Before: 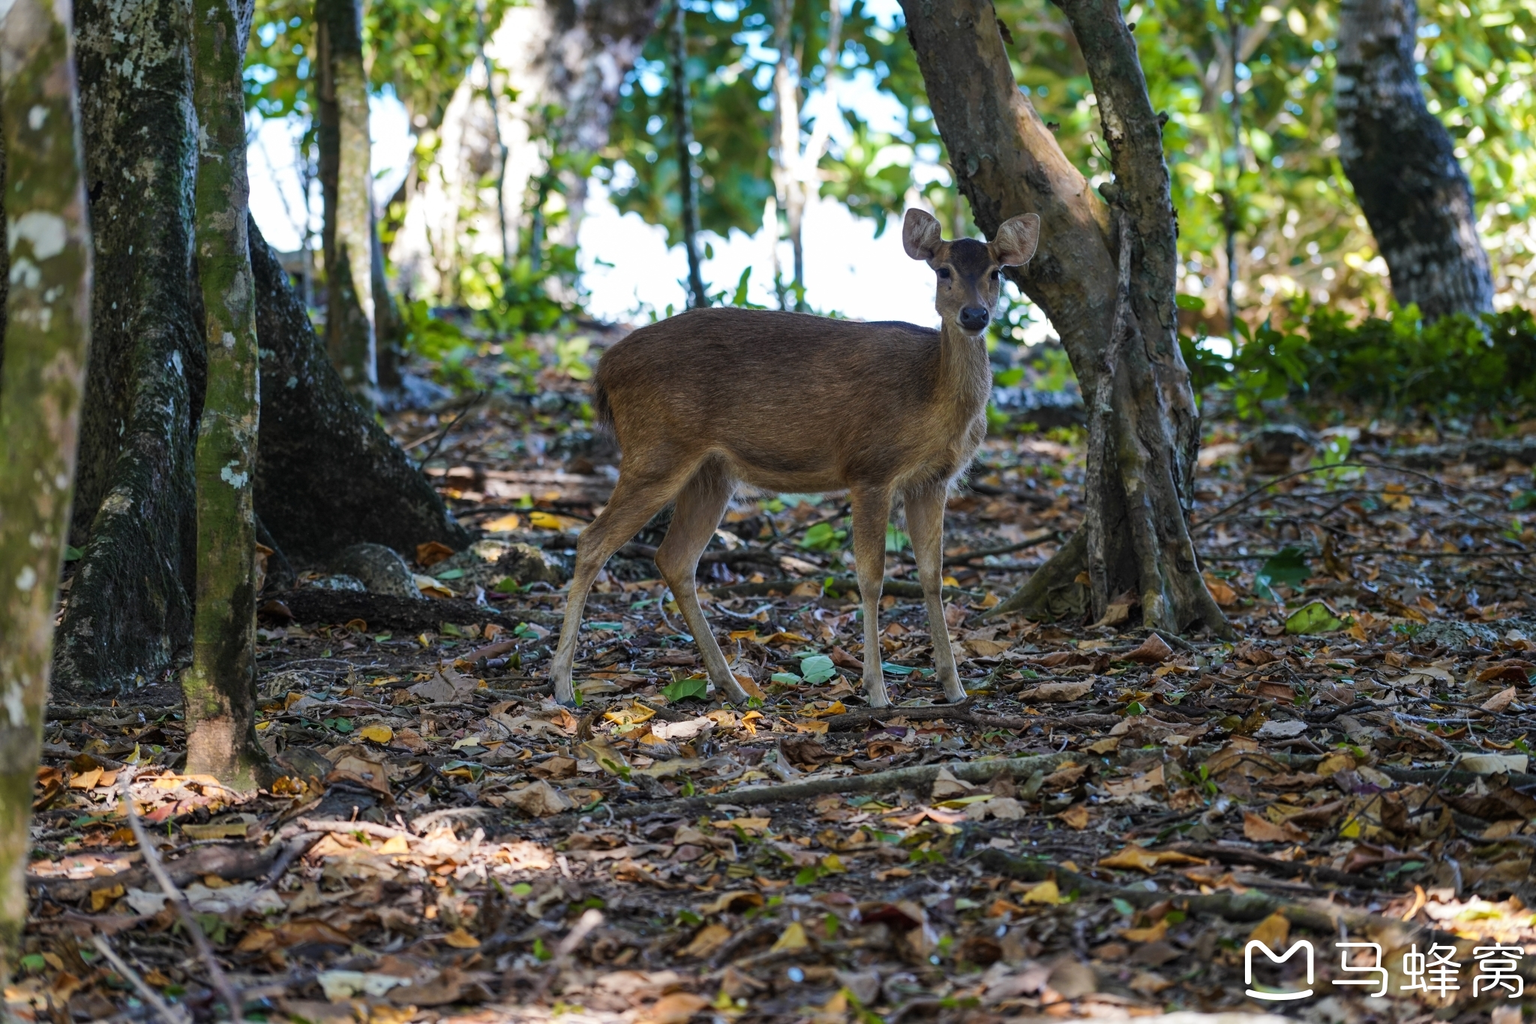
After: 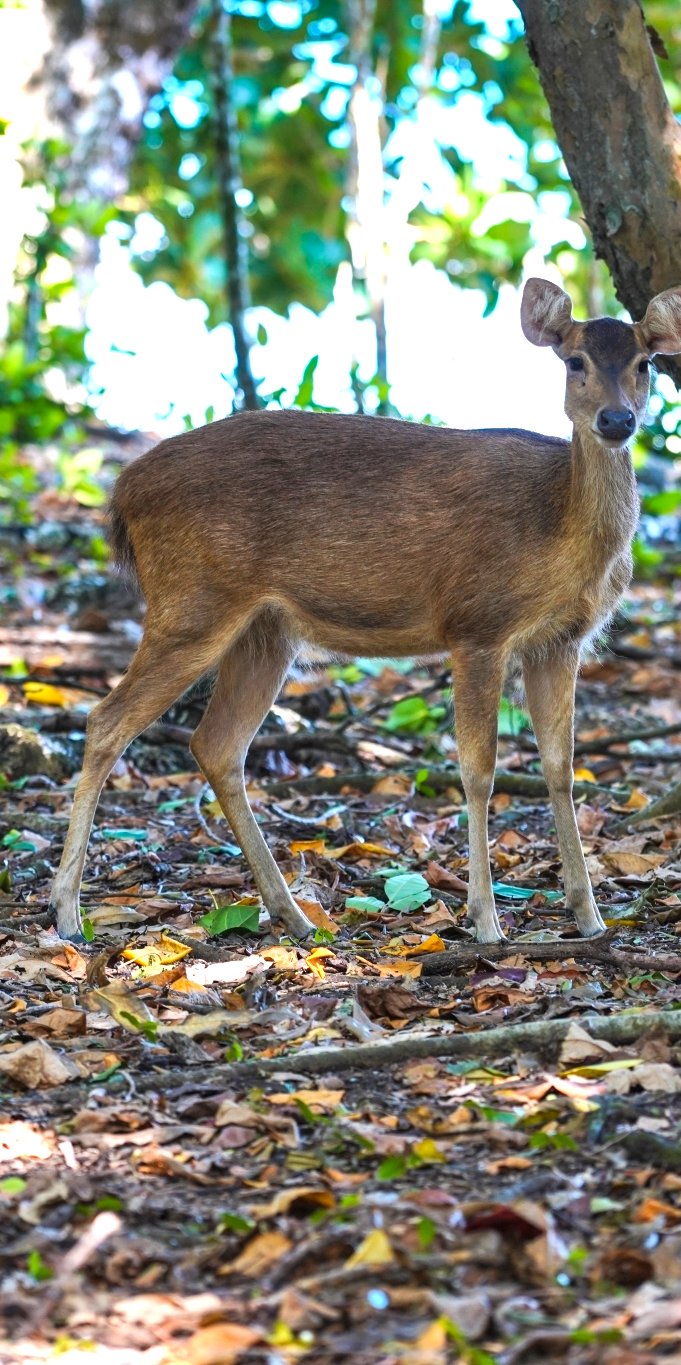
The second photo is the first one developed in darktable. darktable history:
exposure: black level correction 0, exposure 1 EV, compensate exposure bias true, compensate highlight preservation false
crop: left 33.36%, right 33.36%
